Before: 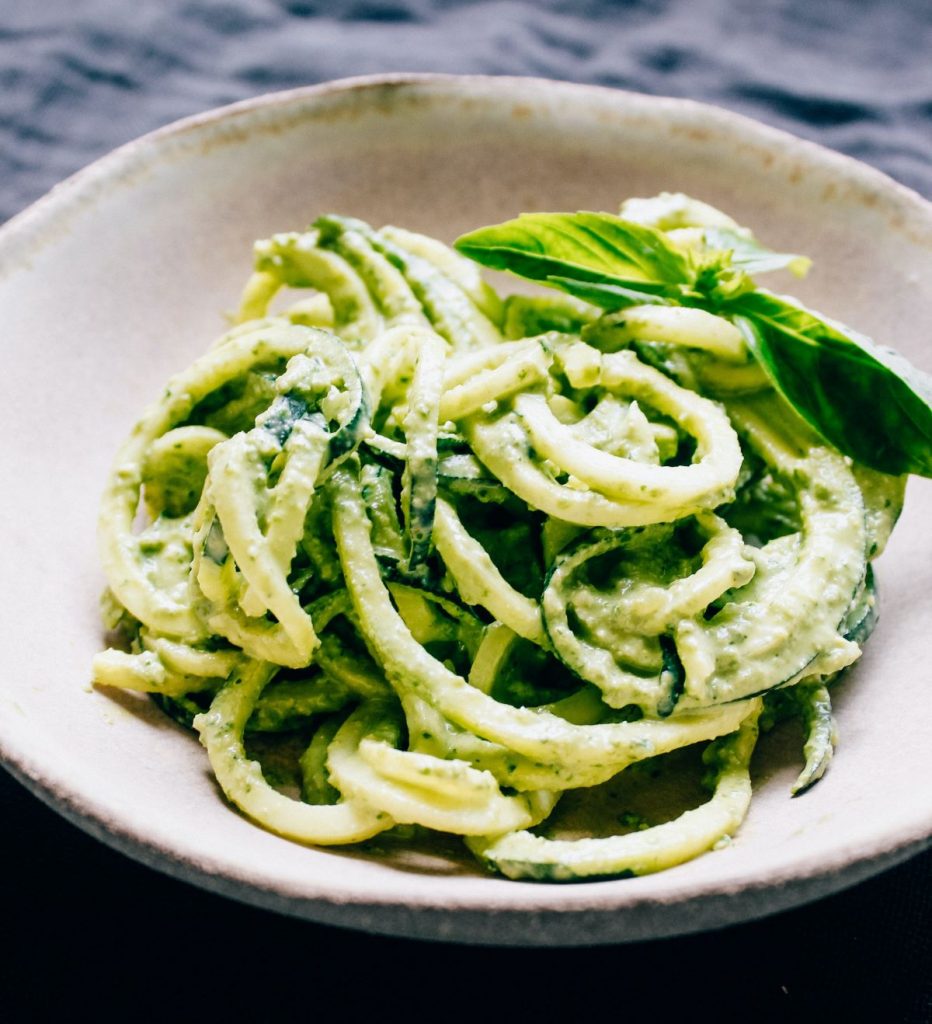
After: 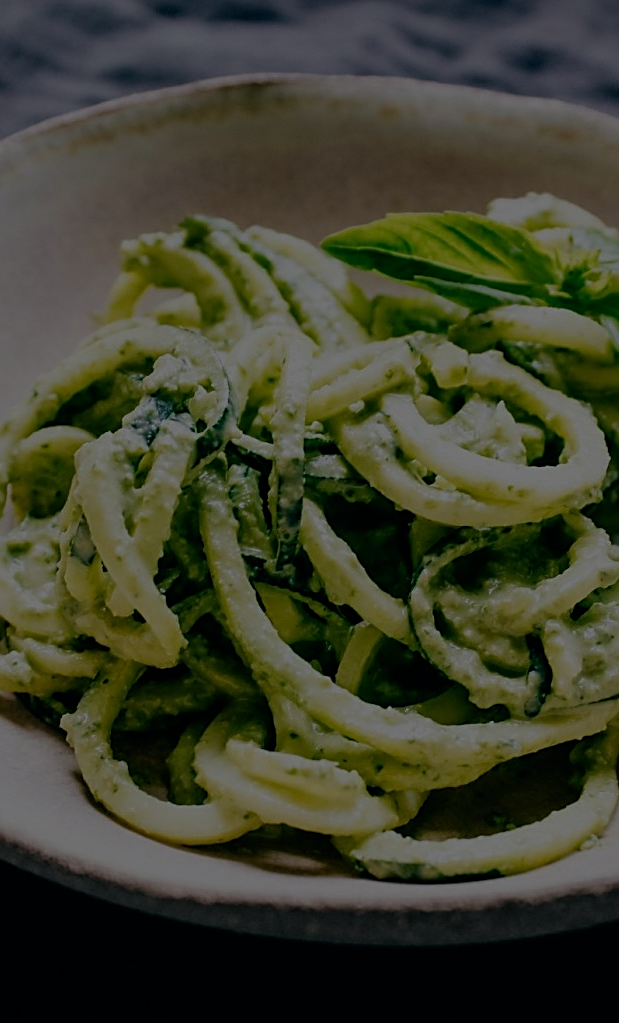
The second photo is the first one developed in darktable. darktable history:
crop and rotate: left 14.292%, right 19.243%
exposure: exposure -2.416 EV, compensate highlight preservation false
sharpen: on, module defaults
